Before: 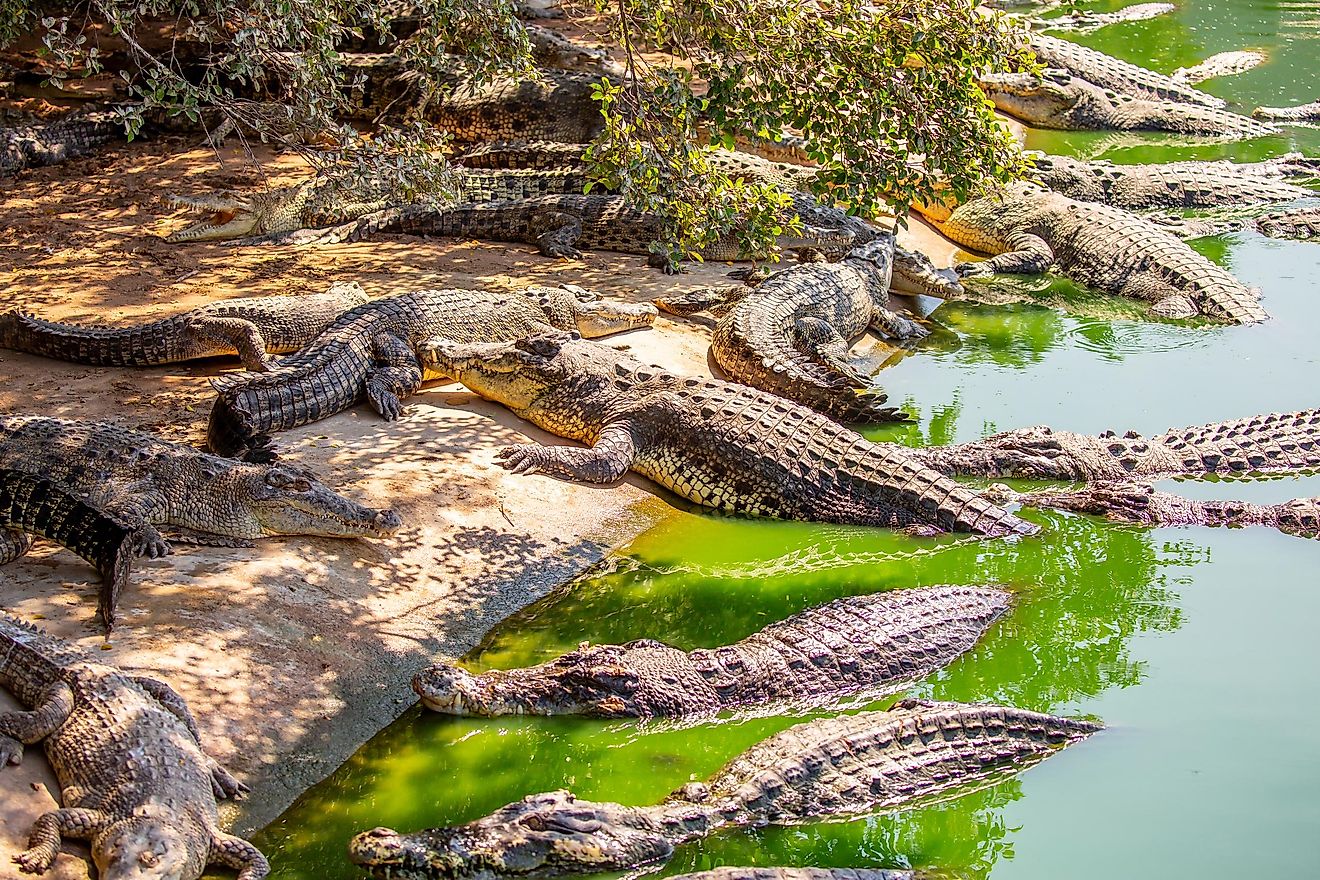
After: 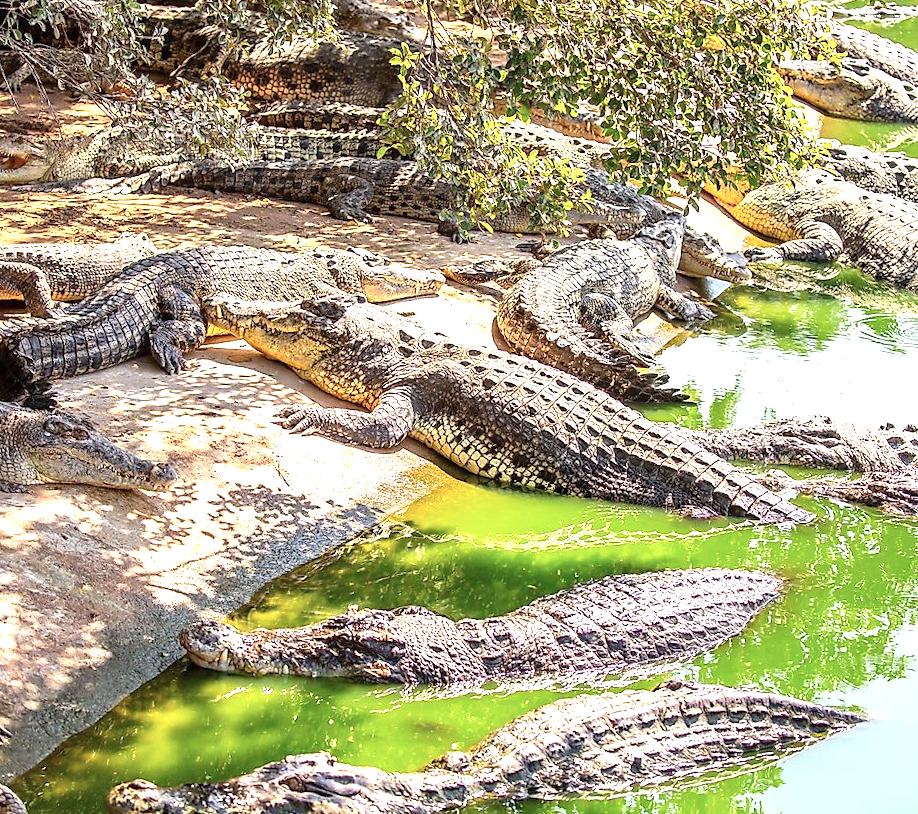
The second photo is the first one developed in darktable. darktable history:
color correction: highlights b* -0.048, saturation 0.84
crop and rotate: angle -3.1°, left 14.049%, top 0.042%, right 10.853%, bottom 0.066%
exposure: black level correction 0, exposure 0.897 EV, compensate highlight preservation false
